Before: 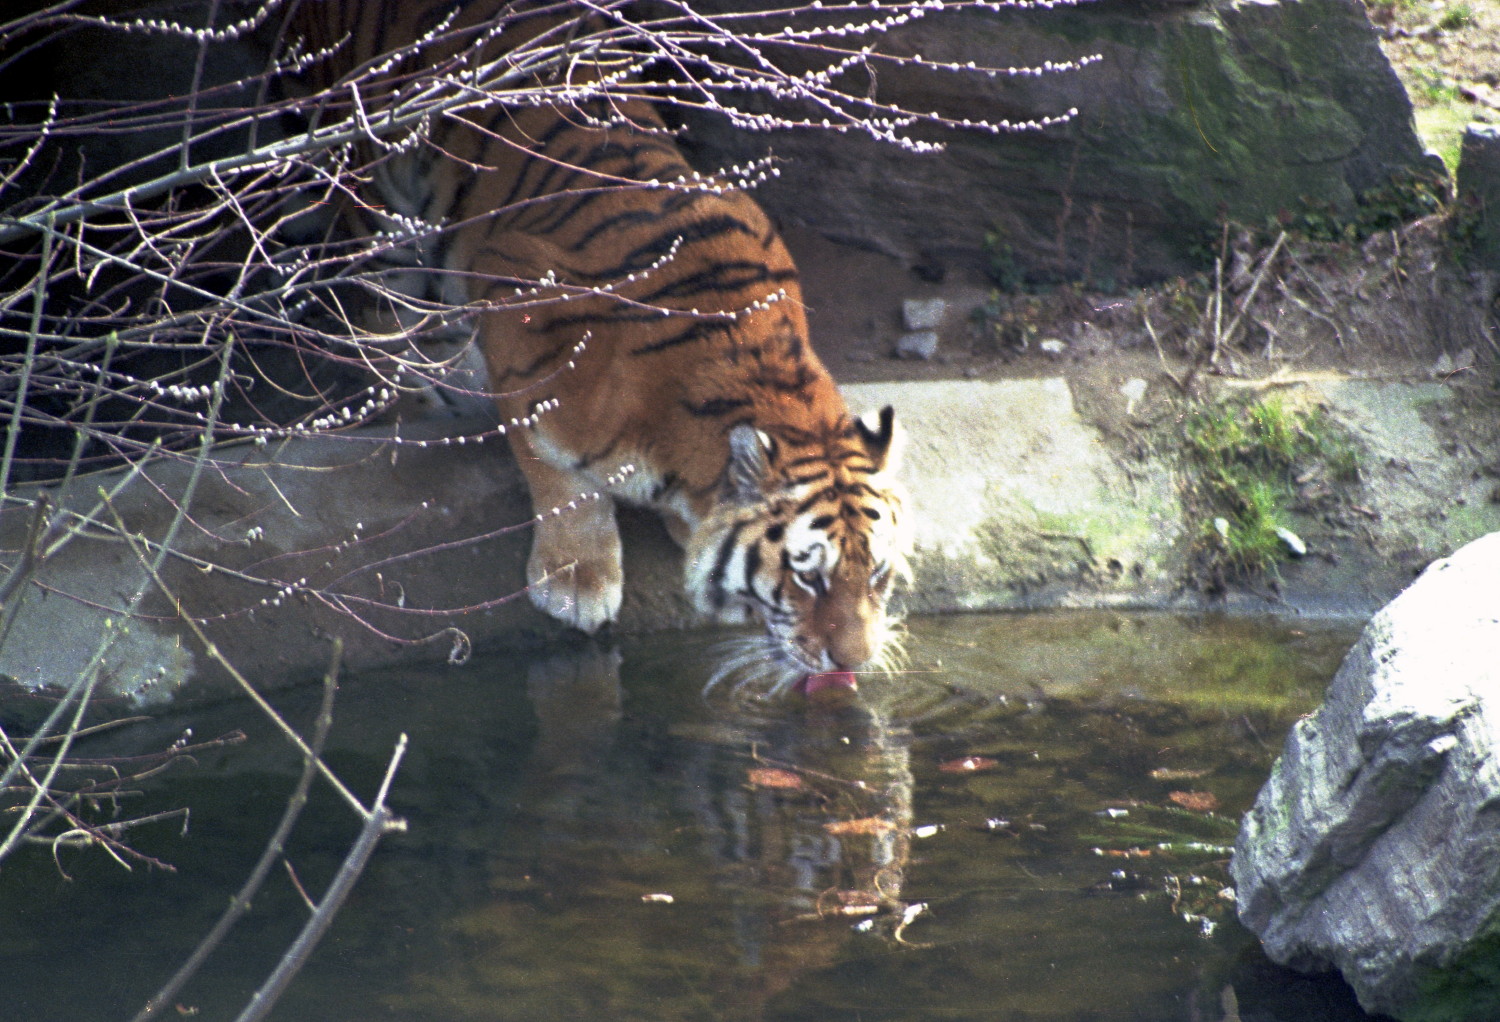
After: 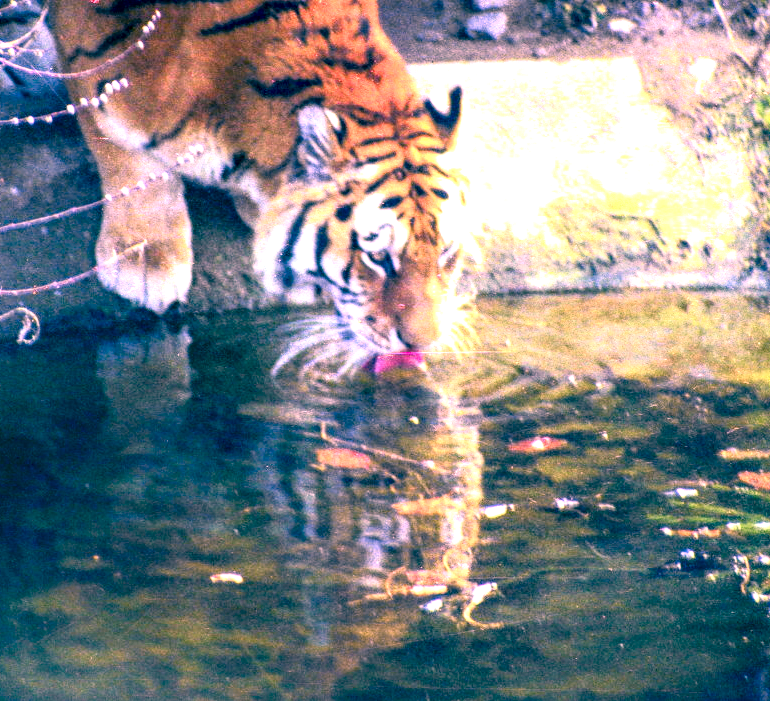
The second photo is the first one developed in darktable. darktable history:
crop and rotate: left 28.823%, top 31.408%, right 19.823%
tone equalizer: -8 EV -1.09 EV, -7 EV -1.02 EV, -6 EV -0.882 EV, -5 EV -0.613 EV, -3 EV 0.544 EV, -2 EV 0.869 EV, -1 EV 0.991 EV, +0 EV 1.07 EV
color balance rgb: global offset › luminance -0.485%, perceptual saturation grading › global saturation 20%, perceptual saturation grading › highlights -24.95%, perceptual saturation grading › shadows 25.661%, global vibrance 11.024%
color correction: highlights a* 17.45, highlights b* 0.293, shadows a* -15.4, shadows b* -14.59, saturation 1.53
local contrast: highlights 60%, shadows 60%, detail 160%
tone curve: curves: ch0 [(0, 0.022) (0.114, 0.096) (0.282, 0.299) (0.456, 0.51) (0.613, 0.693) (0.786, 0.843) (0.999, 0.949)]; ch1 [(0, 0) (0.384, 0.365) (0.463, 0.447) (0.486, 0.474) (0.503, 0.5) (0.535, 0.522) (0.555, 0.546) (0.593, 0.599) (0.755, 0.793) (1, 1)]; ch2 [(0, 0) (0.369, 0.375) (0.449, 0.434) (0.501, 0.5) (0.528, 0.517) (0.561, 0.57) (0.612, 0.631) (0.668, 0.659) (1, 1)], color space Lab, independent channels, preserve colors none
